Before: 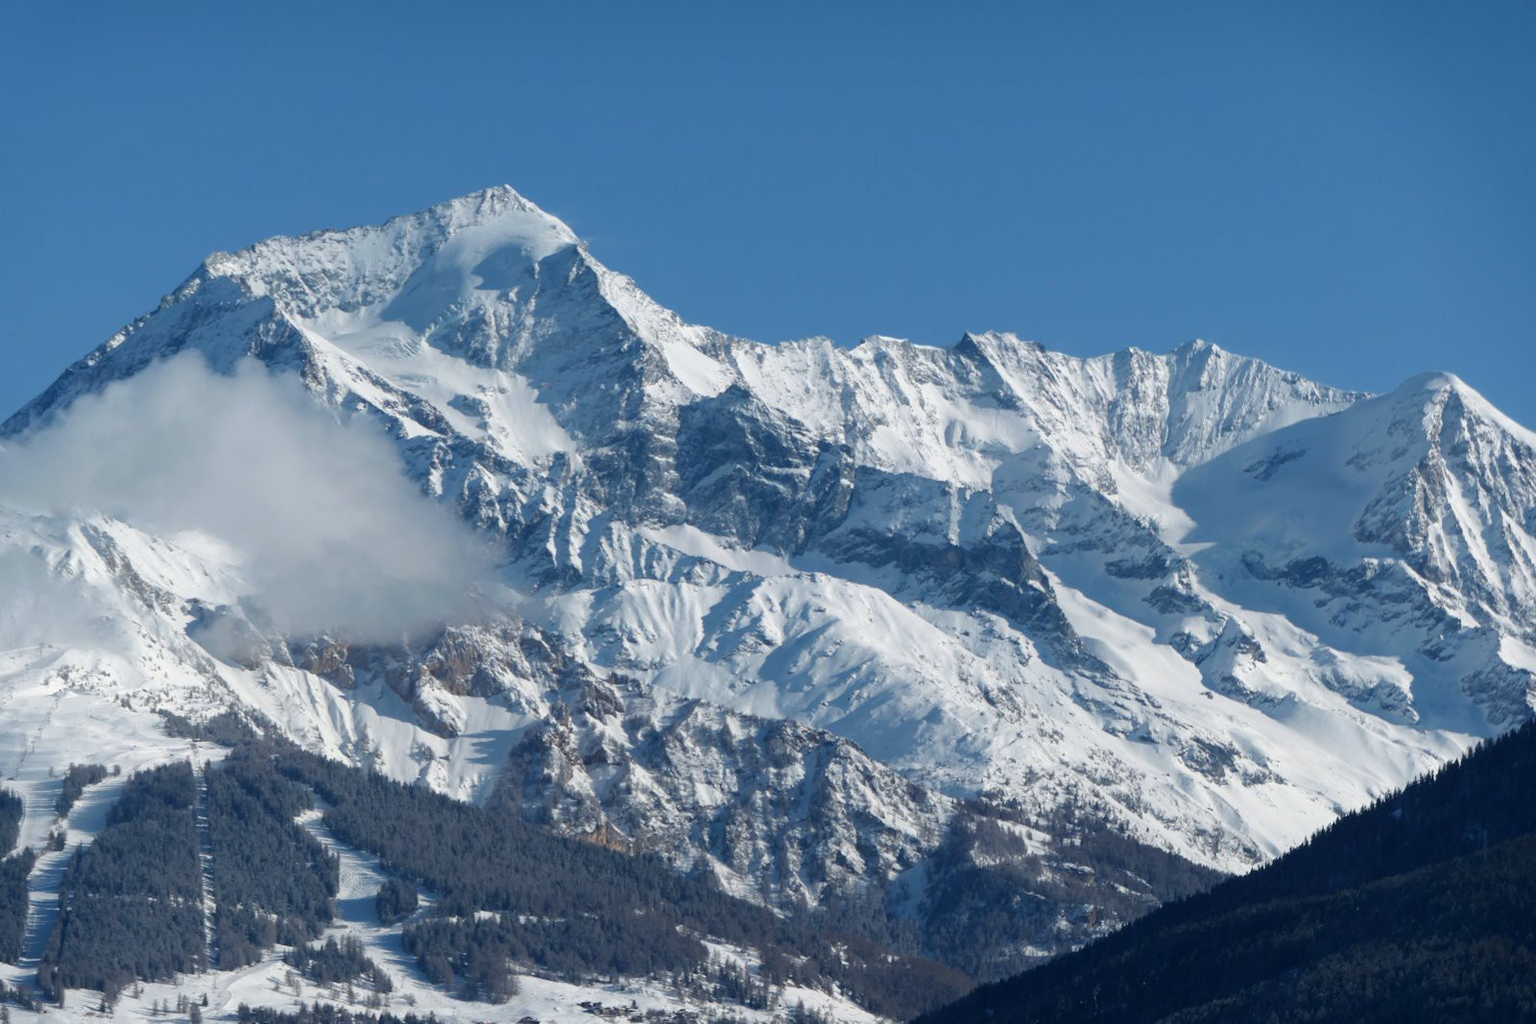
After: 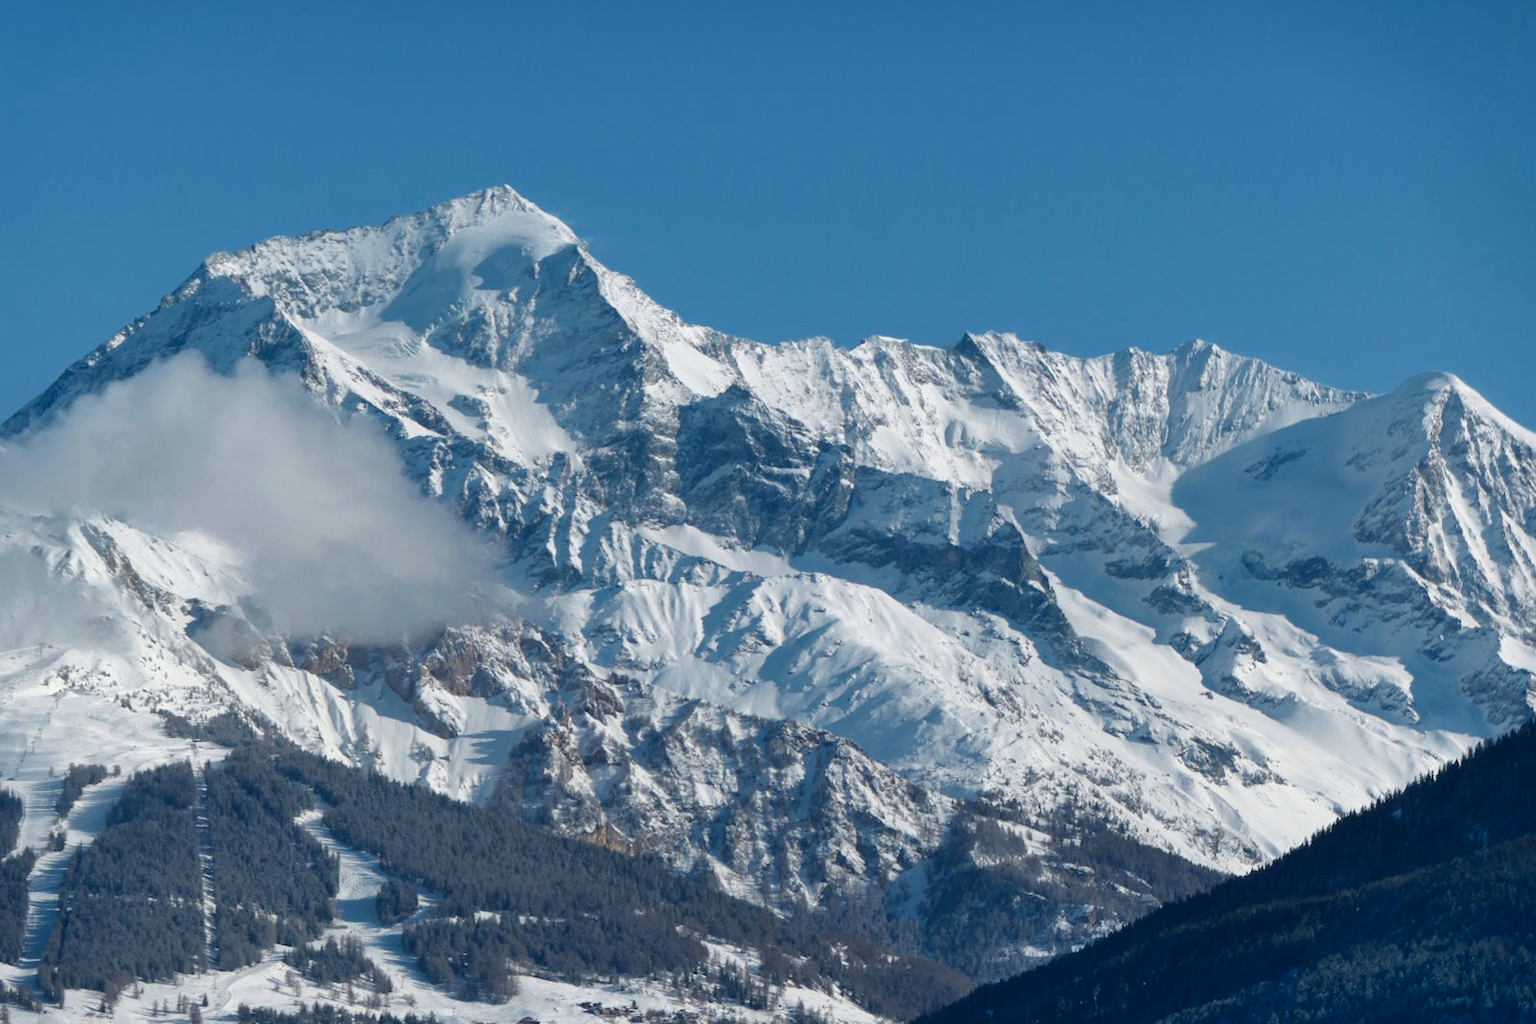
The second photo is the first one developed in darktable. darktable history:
shadows and highlights: low approximation 0.01, soften with gaussian
color zones: curves: ch1 [(0.239, 0.552) (0.75, 0.5)]; ch2 [(0.25, 0.462) (0.749, 0.457)]
